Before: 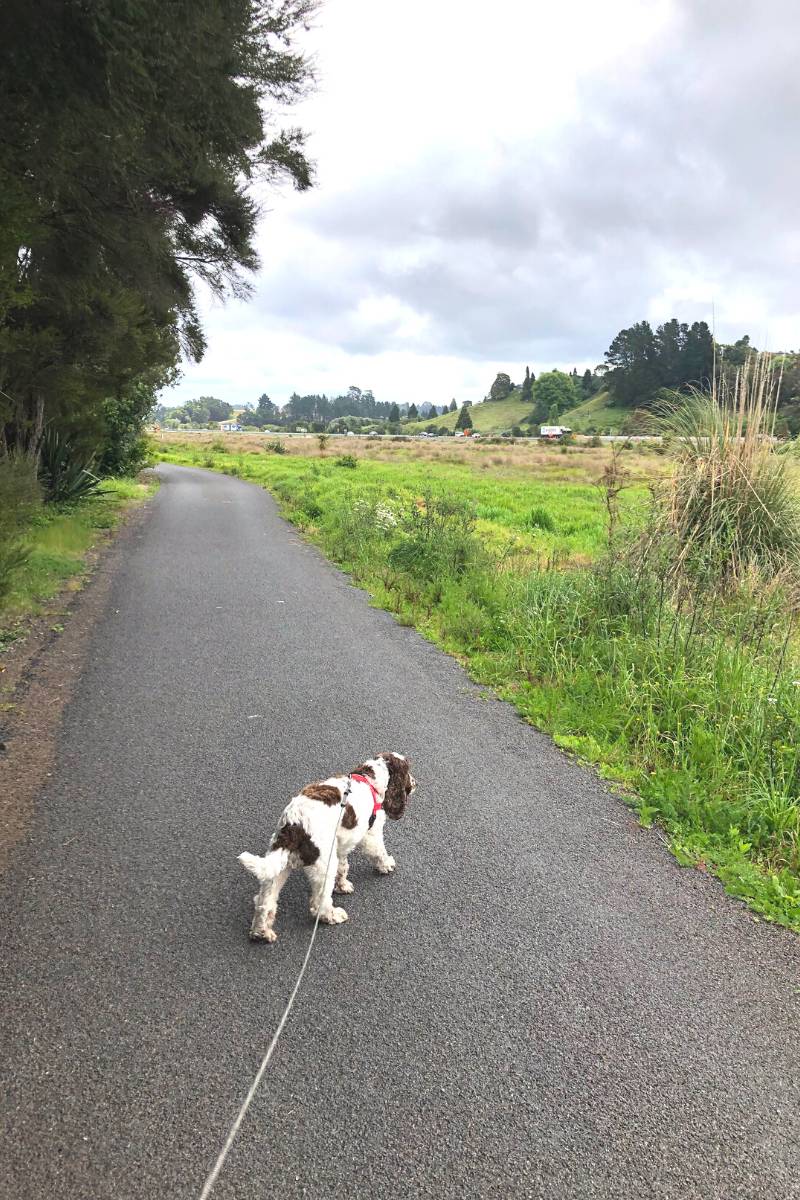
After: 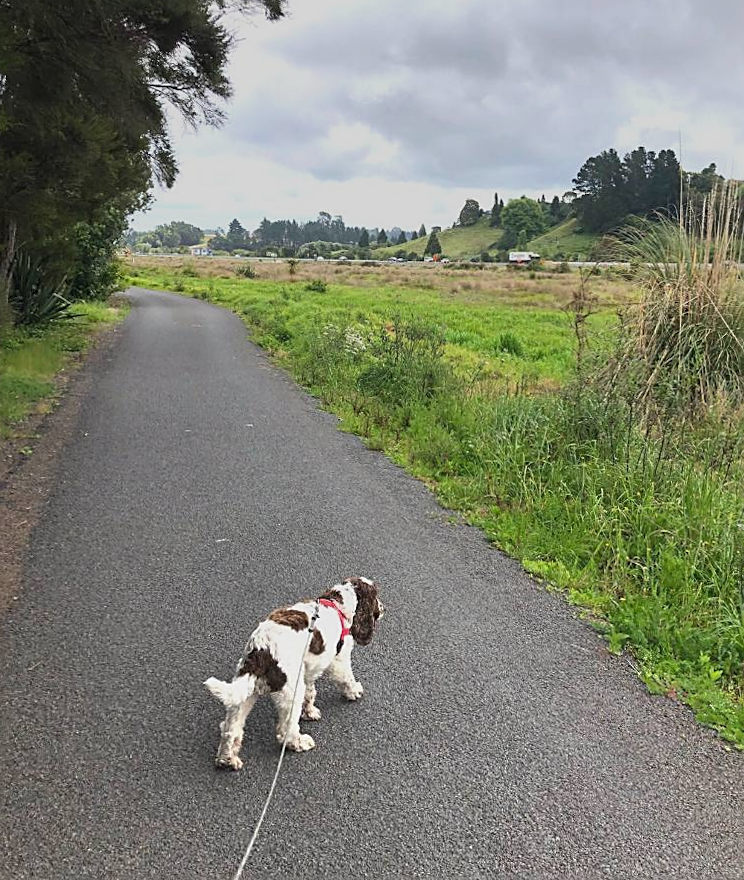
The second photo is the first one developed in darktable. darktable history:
rotate and perspective: rotation 0.226°, lens shift (vertical) -0.042, crop left 0.023, crop right 0.982, crop top 0.006, crop bottom 0.994
graduated density: rotation 5.63°, offset 76.9
sharpen: on, module defaults
crop and rotate: left 2.991%, top 13.302%, right 1.981%, bottom 12.636%
